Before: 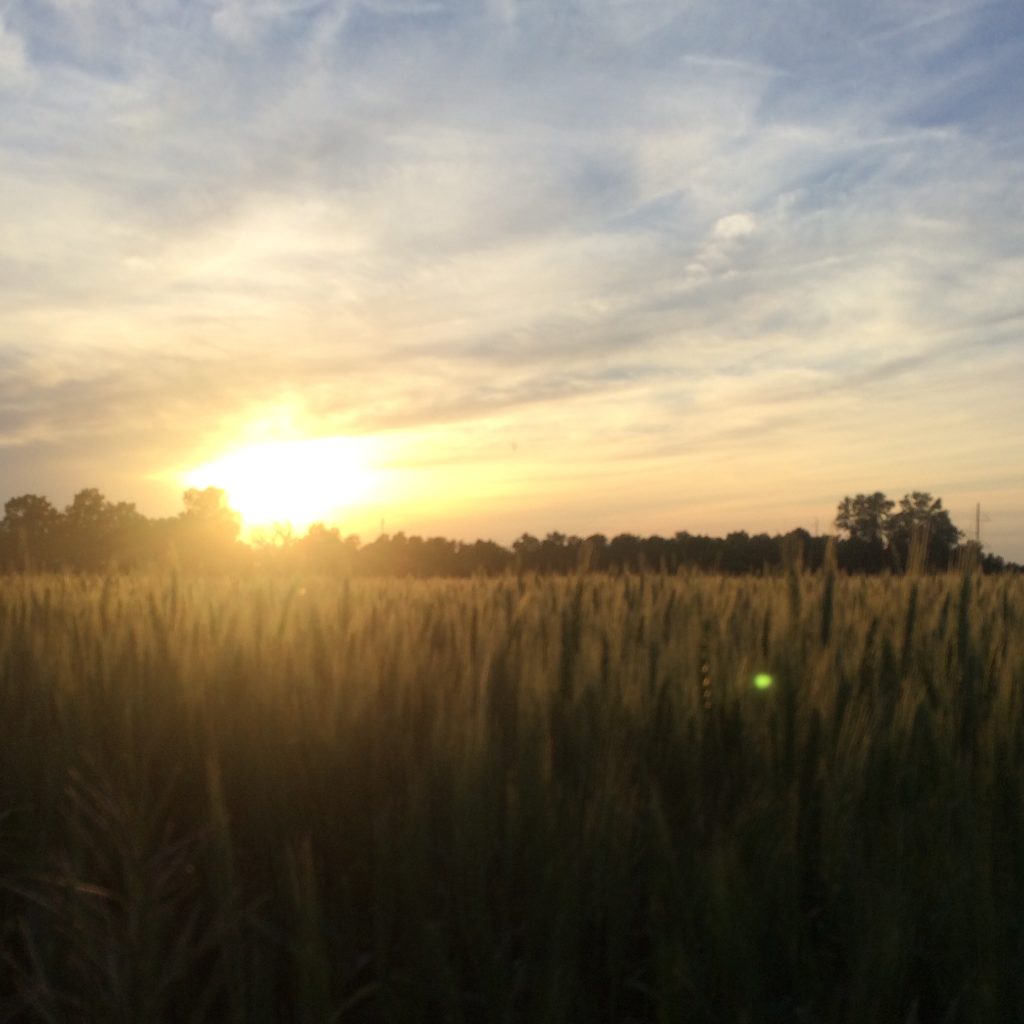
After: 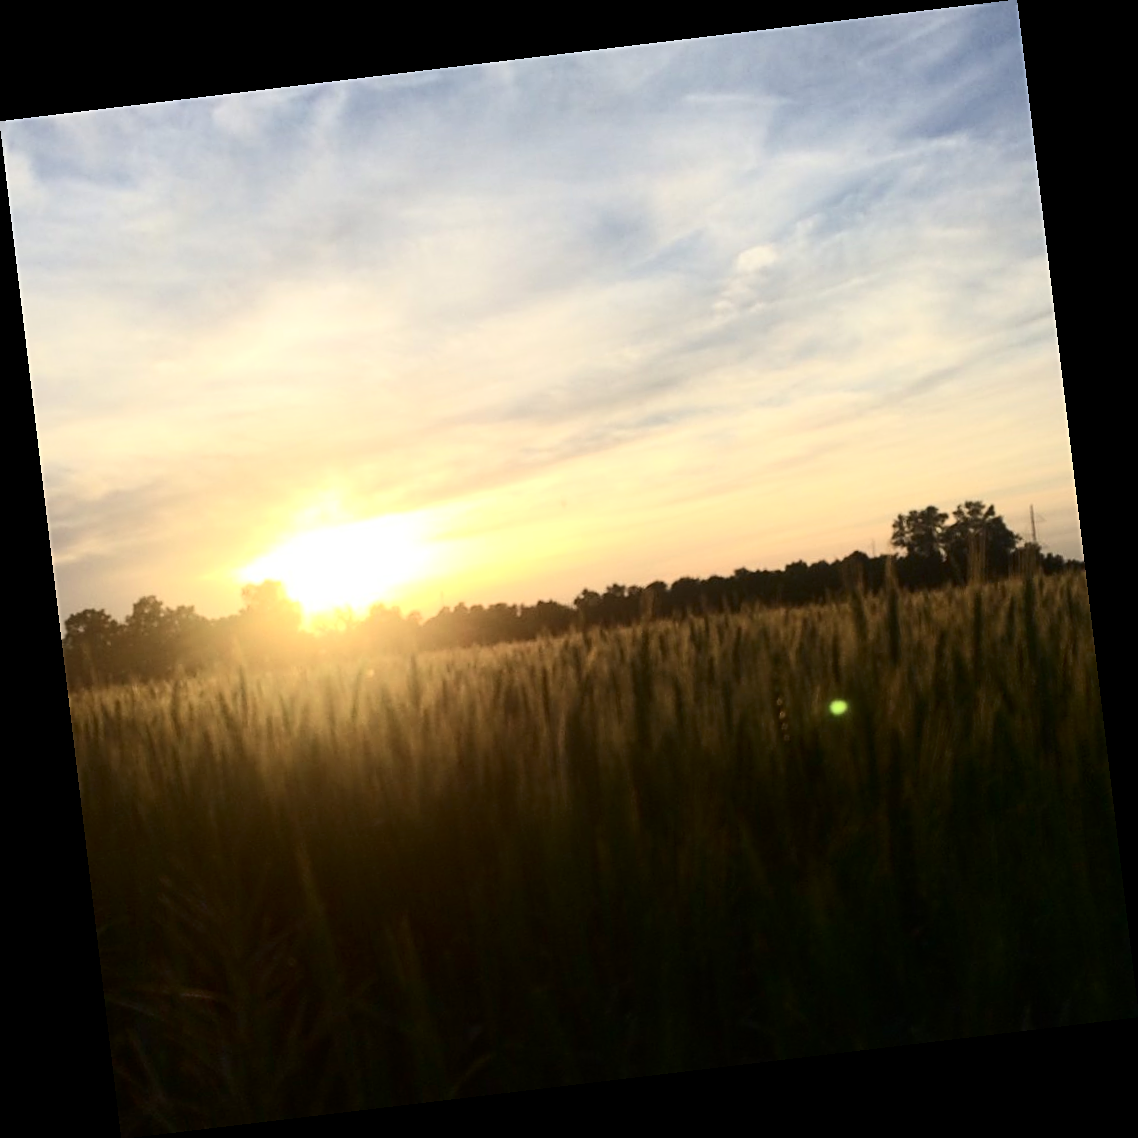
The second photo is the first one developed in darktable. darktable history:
rotate and perspective: rotation -6.83°, automatic cropping off
contrast brightness saturation: contrast 0.28
sharpen: on, module defaults
